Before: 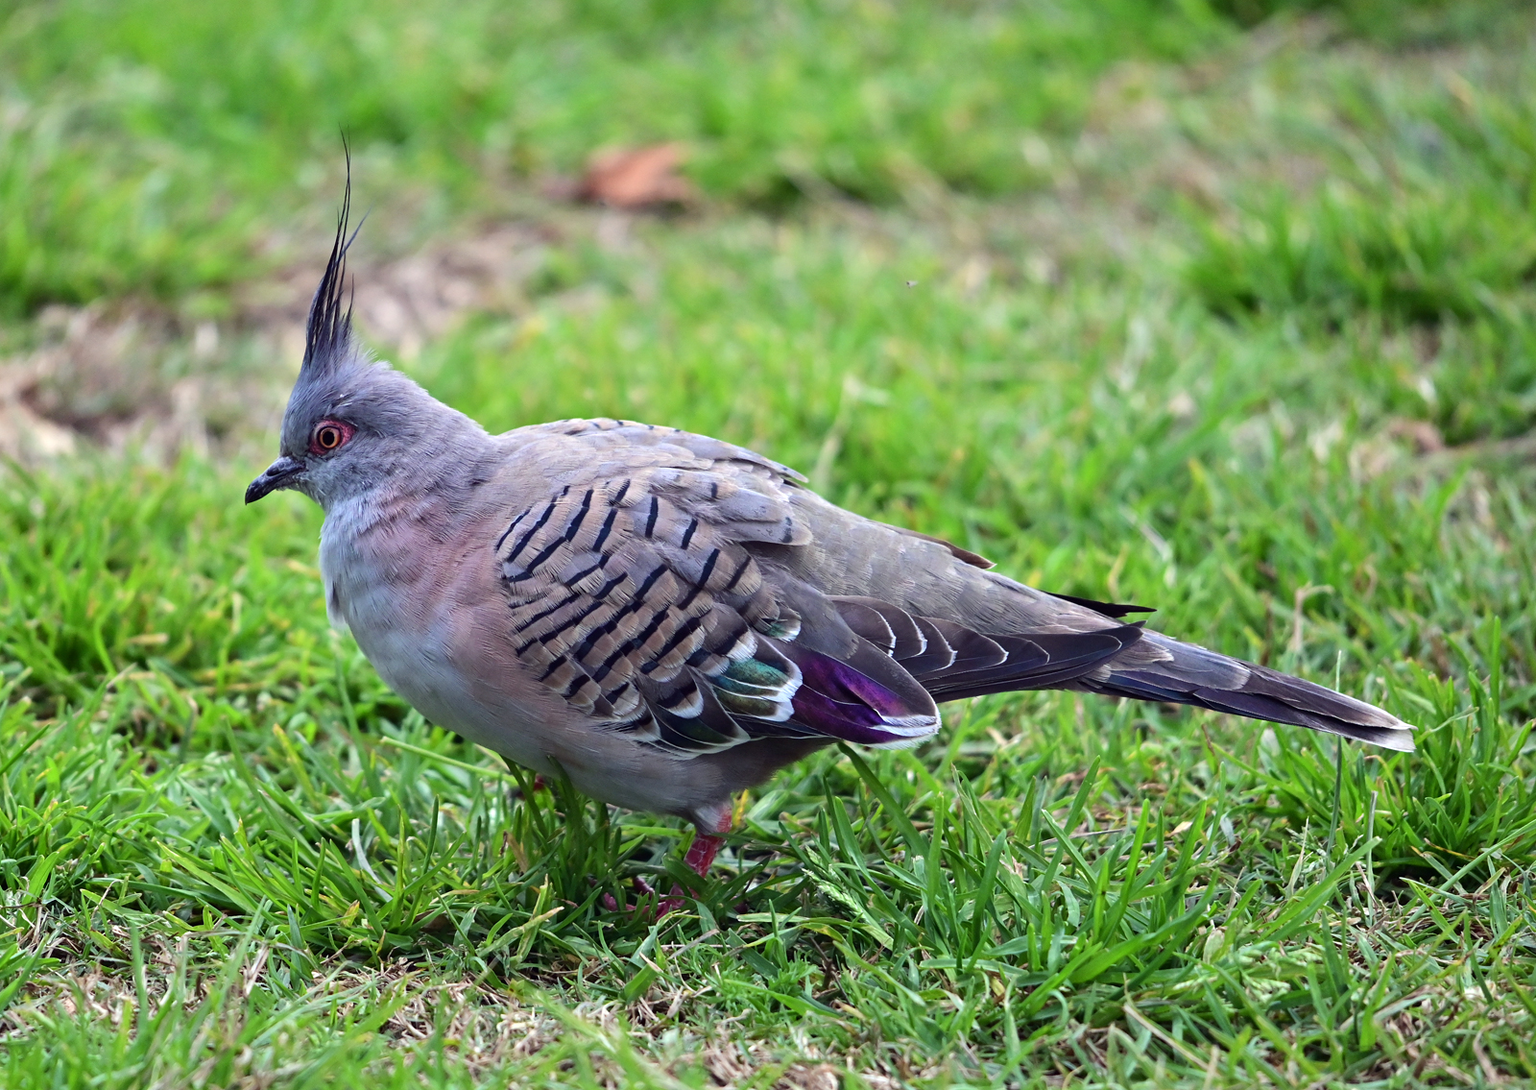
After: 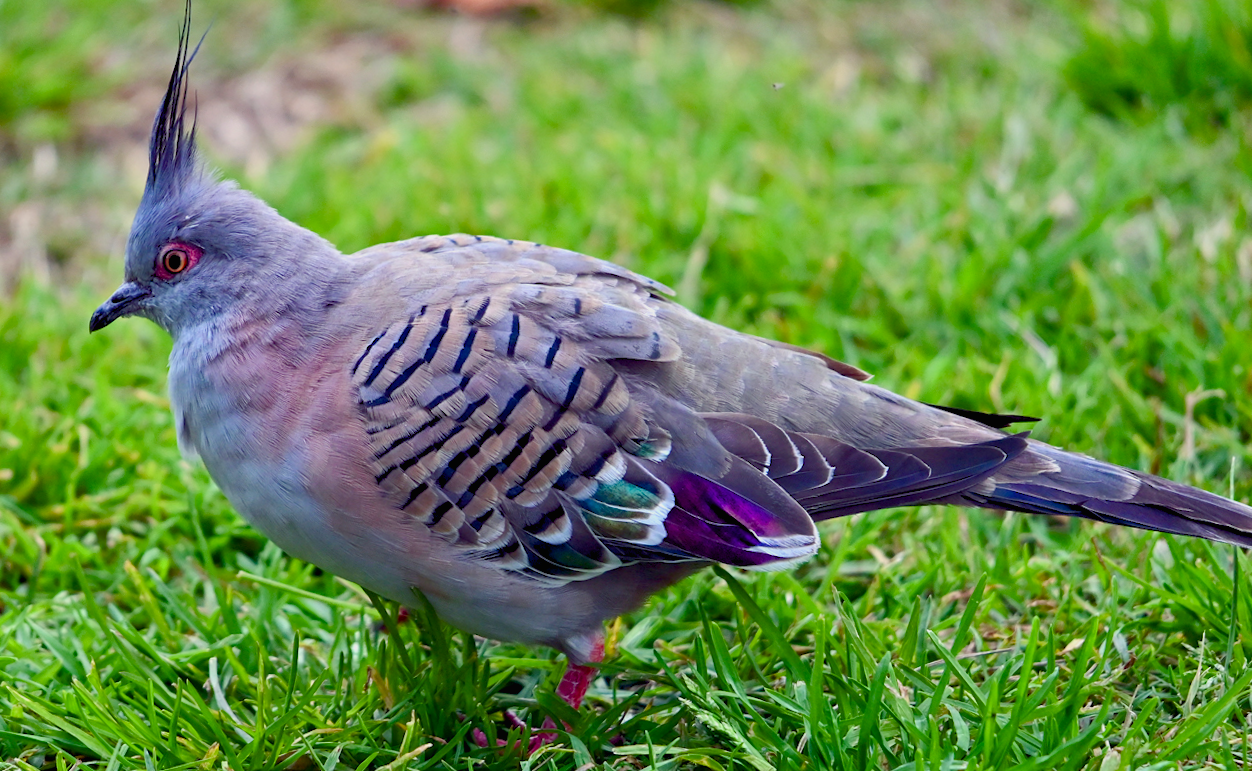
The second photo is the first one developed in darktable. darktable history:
shadows and highlights: shadows 37.27, highlights -28.18, soften with gaussian
contrast brightness saturation: contrast -0.02, brightness -0.01, saturation 0.03
crop: left 9.712%, top 16.928%, right 10.845%, bottom 12.332%
rotate and perspective: rotation -1.42°, crop left 0.016, crop right 0.984, crop top 0.035, crop bottom 0.965
color balance rgb: global offset › luminance -0.5%, perceptual saturation grading › highlights -17.77%, perceptual saturation grading › mid-tones 33.1%, perceptual saturation grading › shadows 50.52%, perceptual brilliance grading › highlights 10.8%, perceptual brilliance grading › shadows -10.8%, global vibrance 24.22%, contrast -25%
